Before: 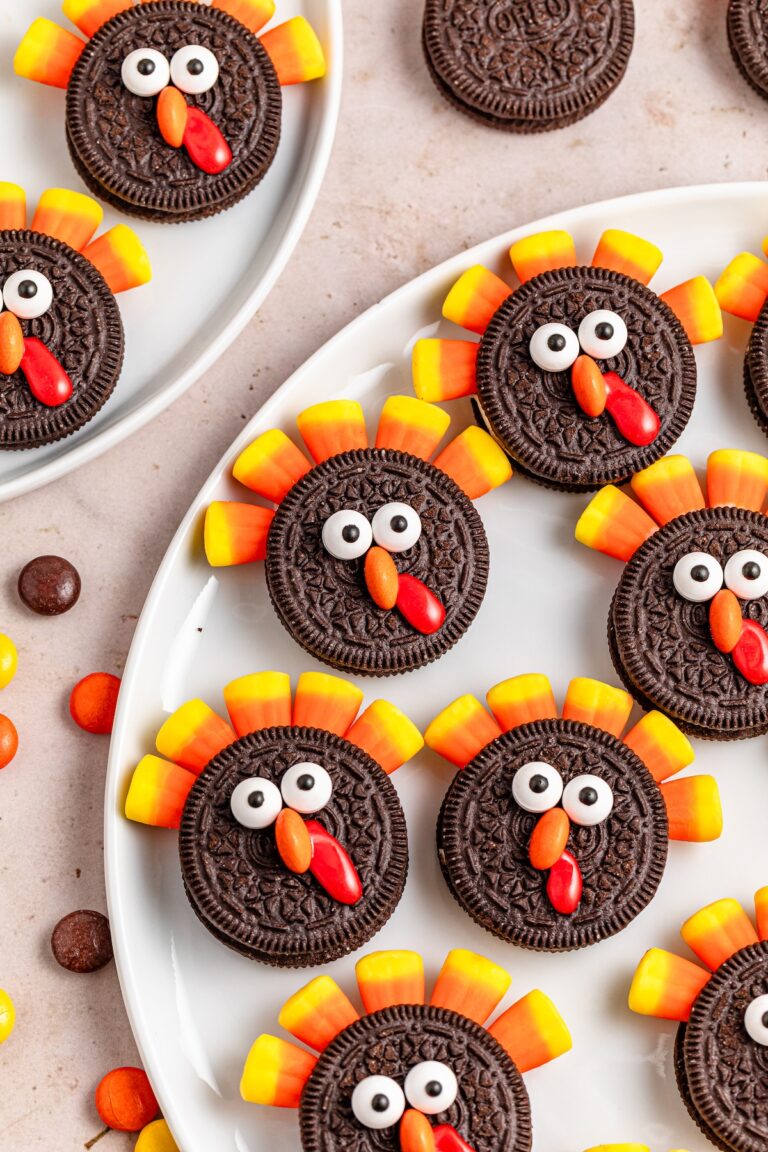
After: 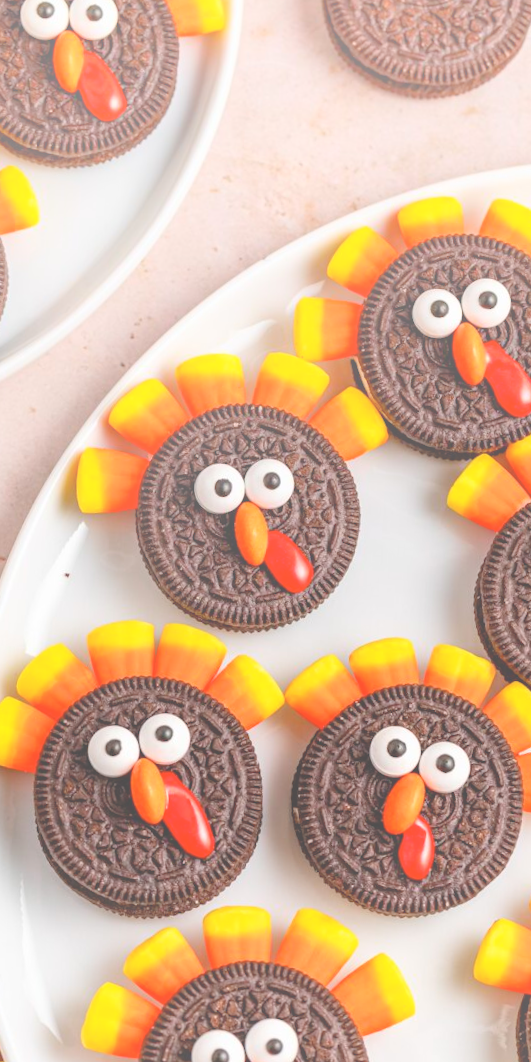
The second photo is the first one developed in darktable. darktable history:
crop and rotate: angle -3.27°, left 14.277%, top 0.028%, right 10.766%, bottom 0.028%
bloom: size 40%
